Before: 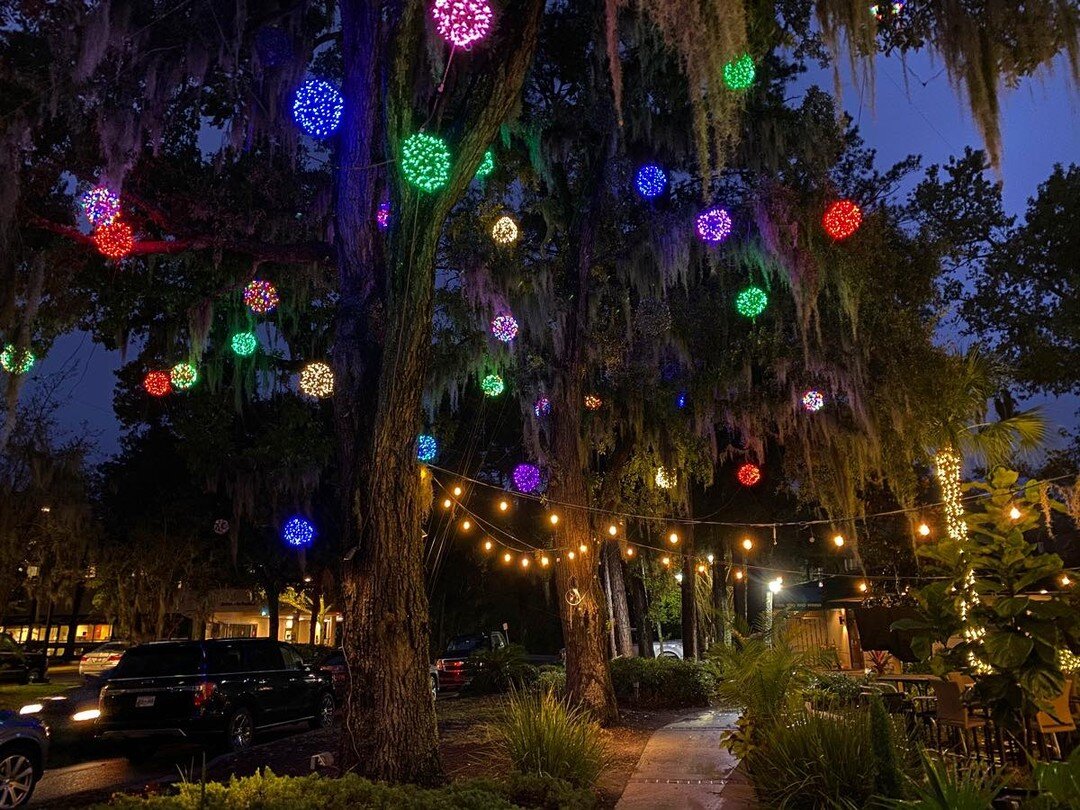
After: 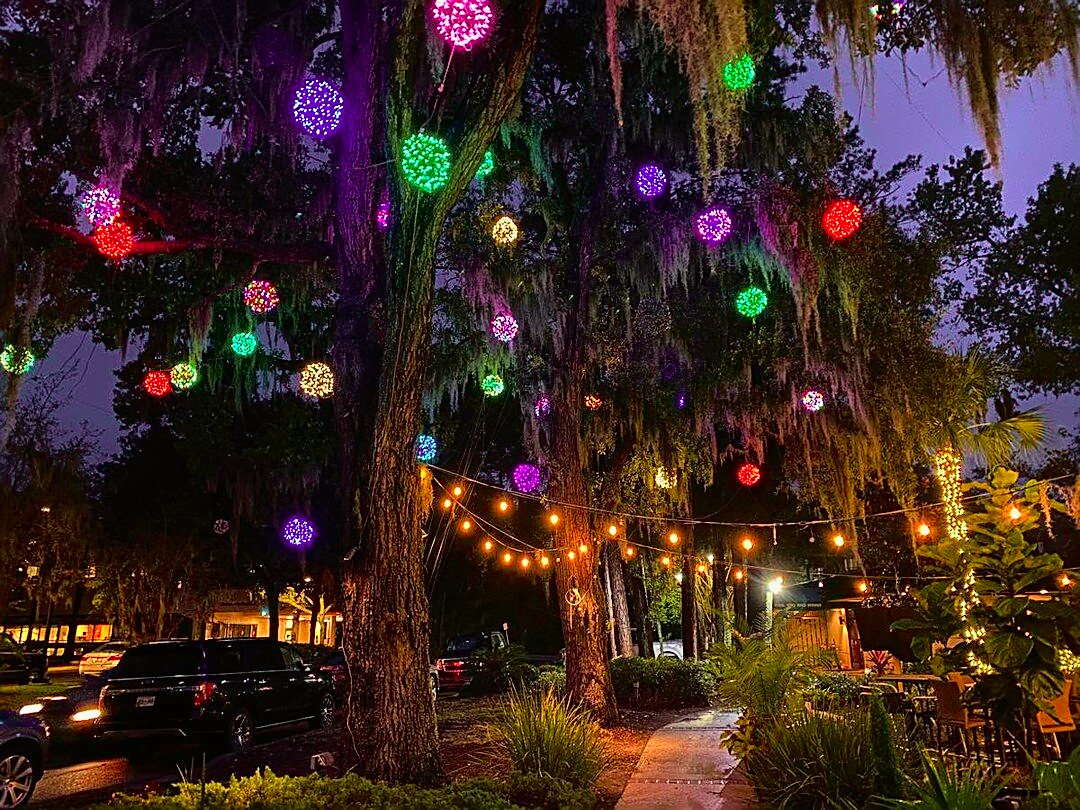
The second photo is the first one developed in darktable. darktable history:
tone curve: curves: ch0 [(0, 0.005) (0.103, 0.097) (0.18, 0.22) (0.378, 0.482) (0.504, 0.631) (0.663, 0.801) (0.834, 0.914) (1, 0.971)]; ch1 [(0, 0) (0.172, 0.123) (0.324, 0.253) (0.396, 0.388) (0.478, 0.461) (0.499, 0.498) (0.545, 0.587) (0.604, 0.692) (0.704, 0.818) (1, 1)]; ch2 [(0, 0) (0.411, 0.424) (0.496, 0.5) (0.521, 0.537) (0.555, 0.585) (0.628, 0.703) (1, 1)], color space Lab, independent channels, preserve colors none
sharpen: on, module defaults
